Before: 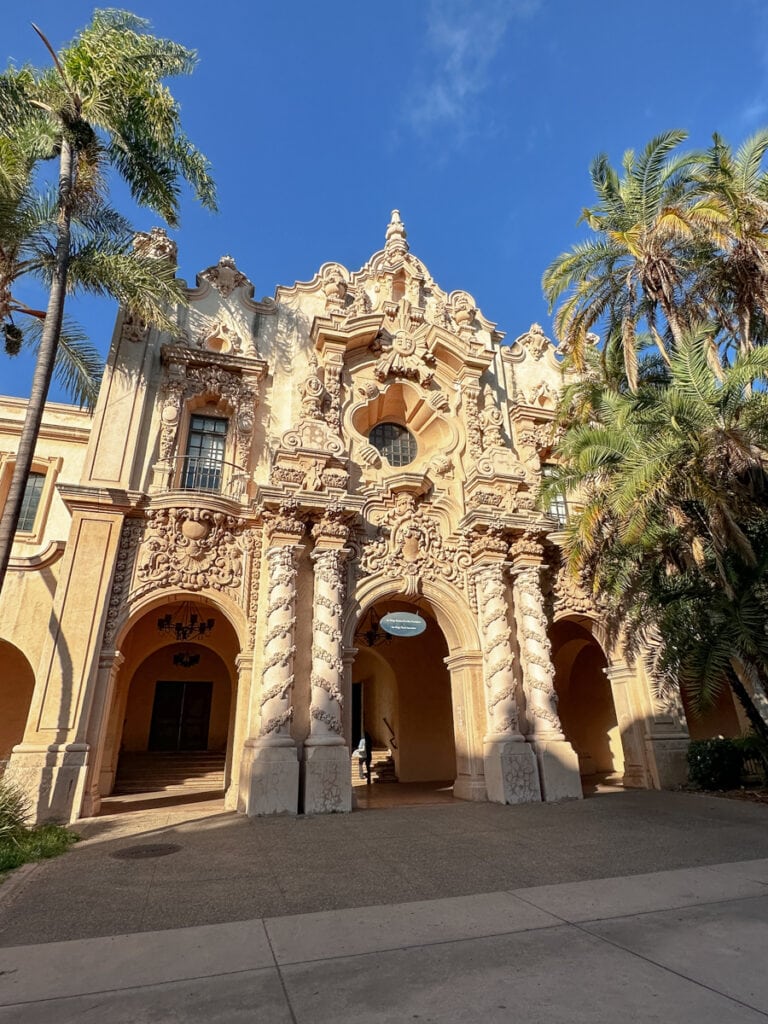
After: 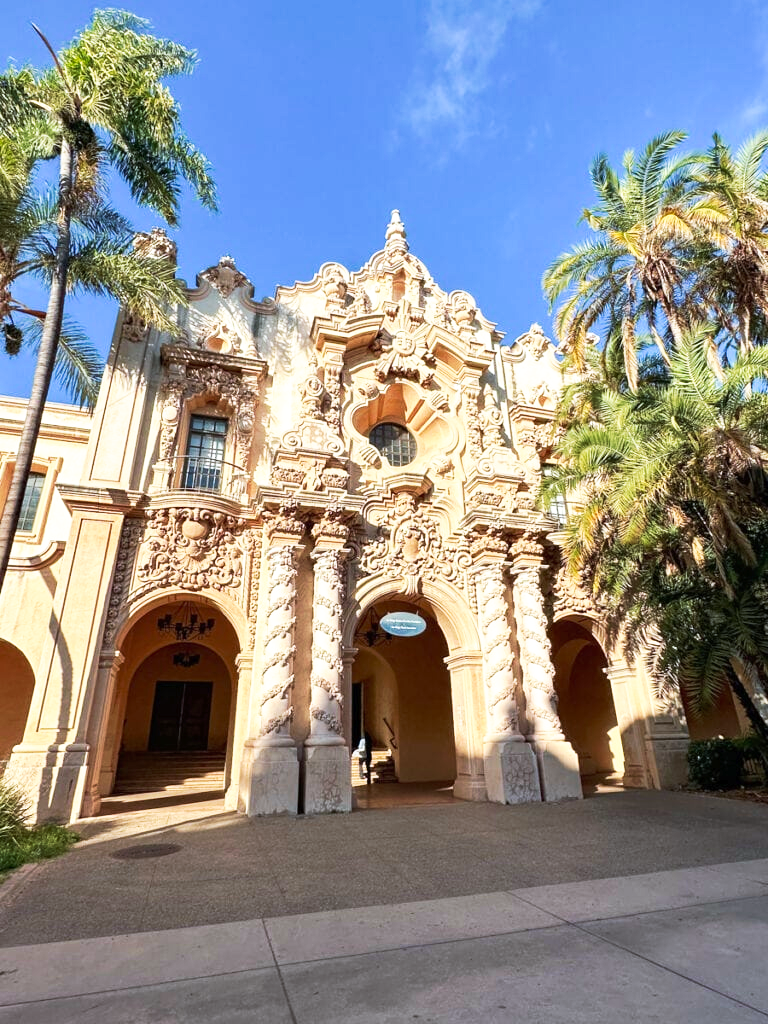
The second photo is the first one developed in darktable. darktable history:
white balance: red 0.967, blue 1.049
tone curve: curves: ch0 [(0, 0) (0.003, 0.01) (0.011, 0.017) (0.025, 0.035) (0.044, 0.068) (0.069, 0.109) (0.1, 0.144) (0.136, 0.185) (0.177, 0.231) (0.224, 0.279) (0.277, 0.346) (0.335, 0.42) (0.399, 0.5) (0.468, 0.603) (0.543, 0.712) (0.623, 0.808) (0.709, 0.883) (0.801, 0.957) (0.898, 0.993) (1, 1)], preserve colors none
velvia: on, module defaults
